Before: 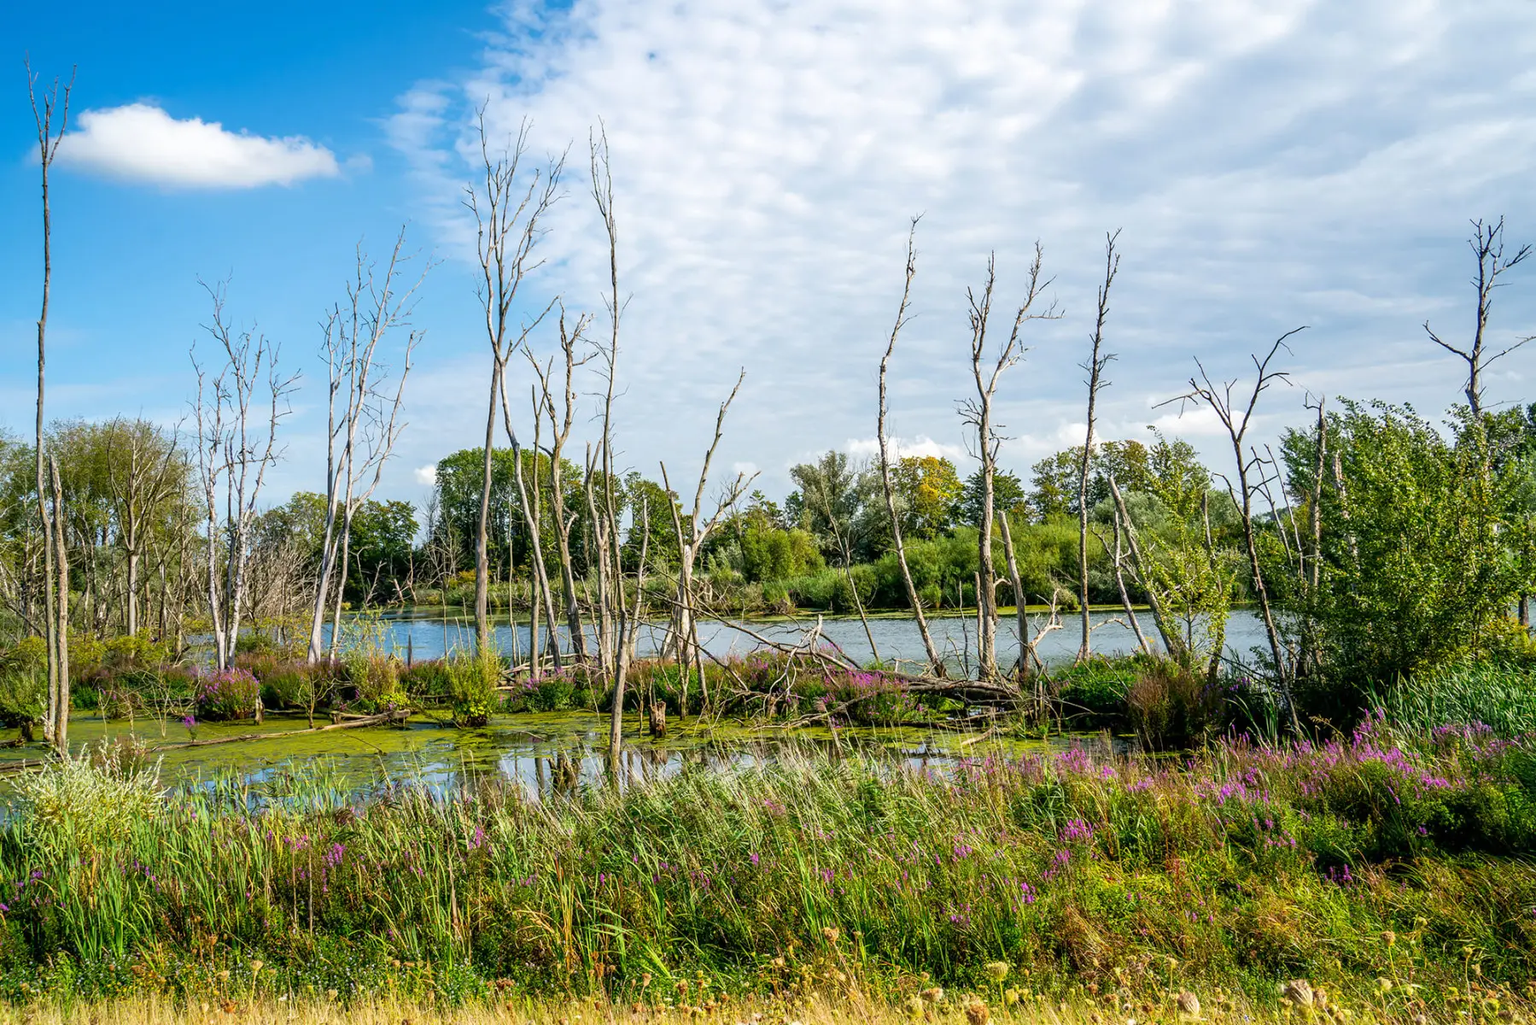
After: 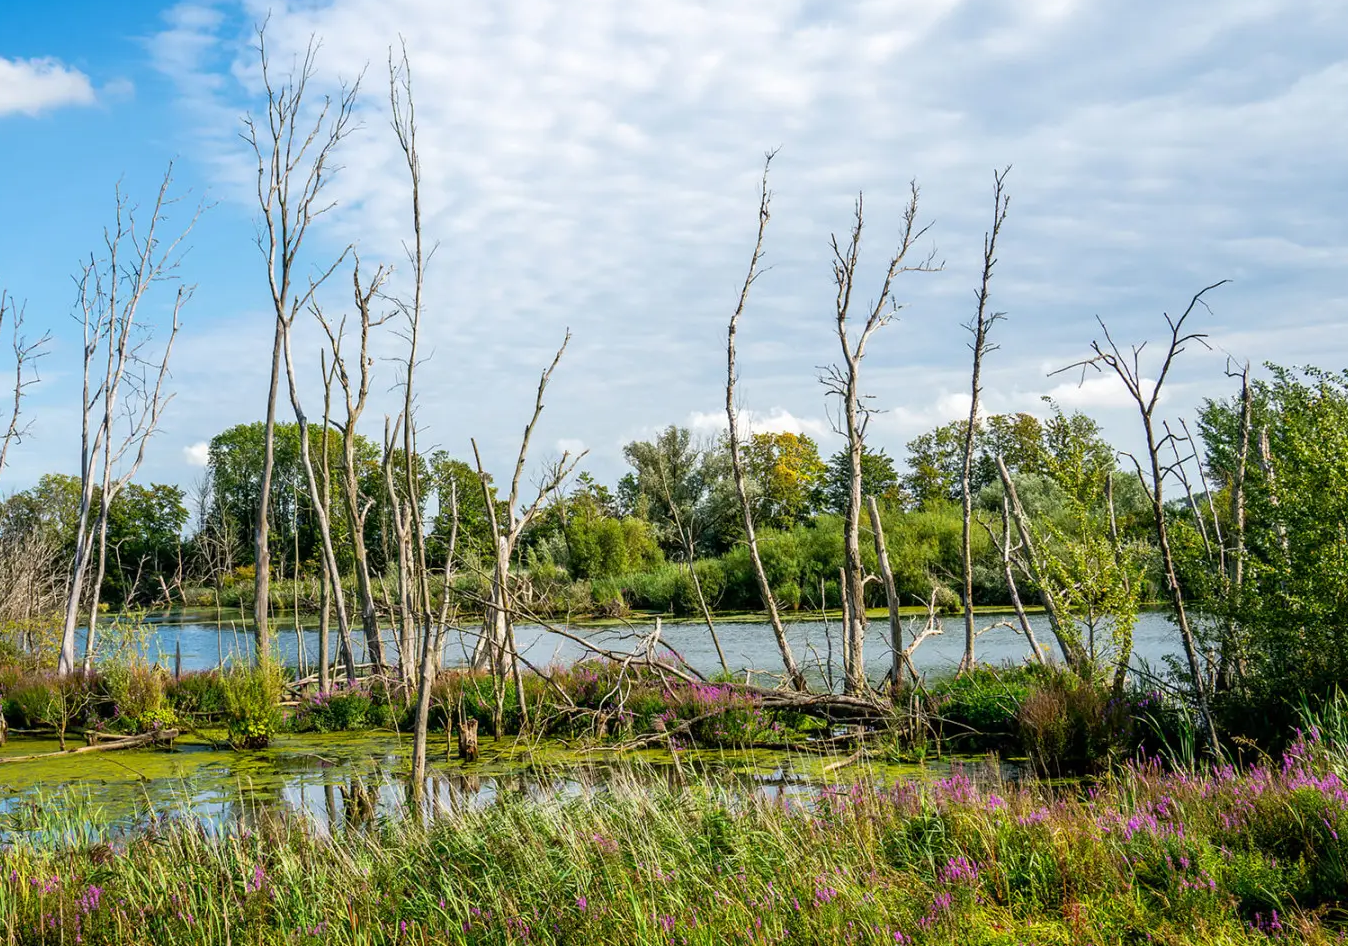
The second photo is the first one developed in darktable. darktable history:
crop: left 16.8%, top 8.578%, right 8.262%, bottom 12.551%
